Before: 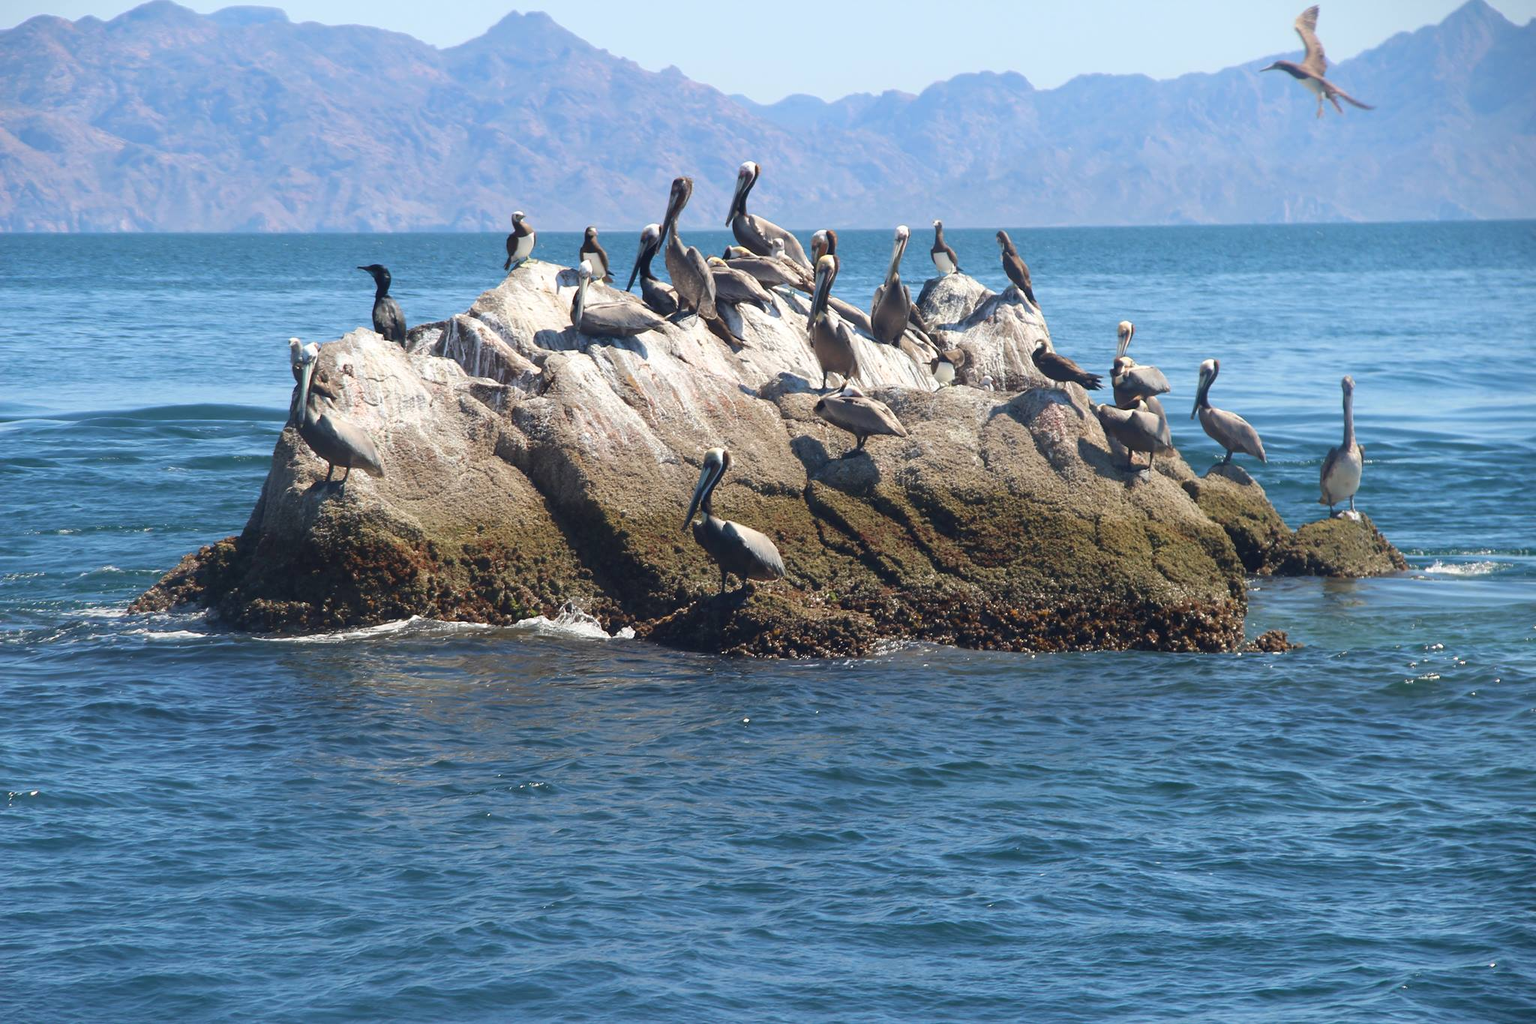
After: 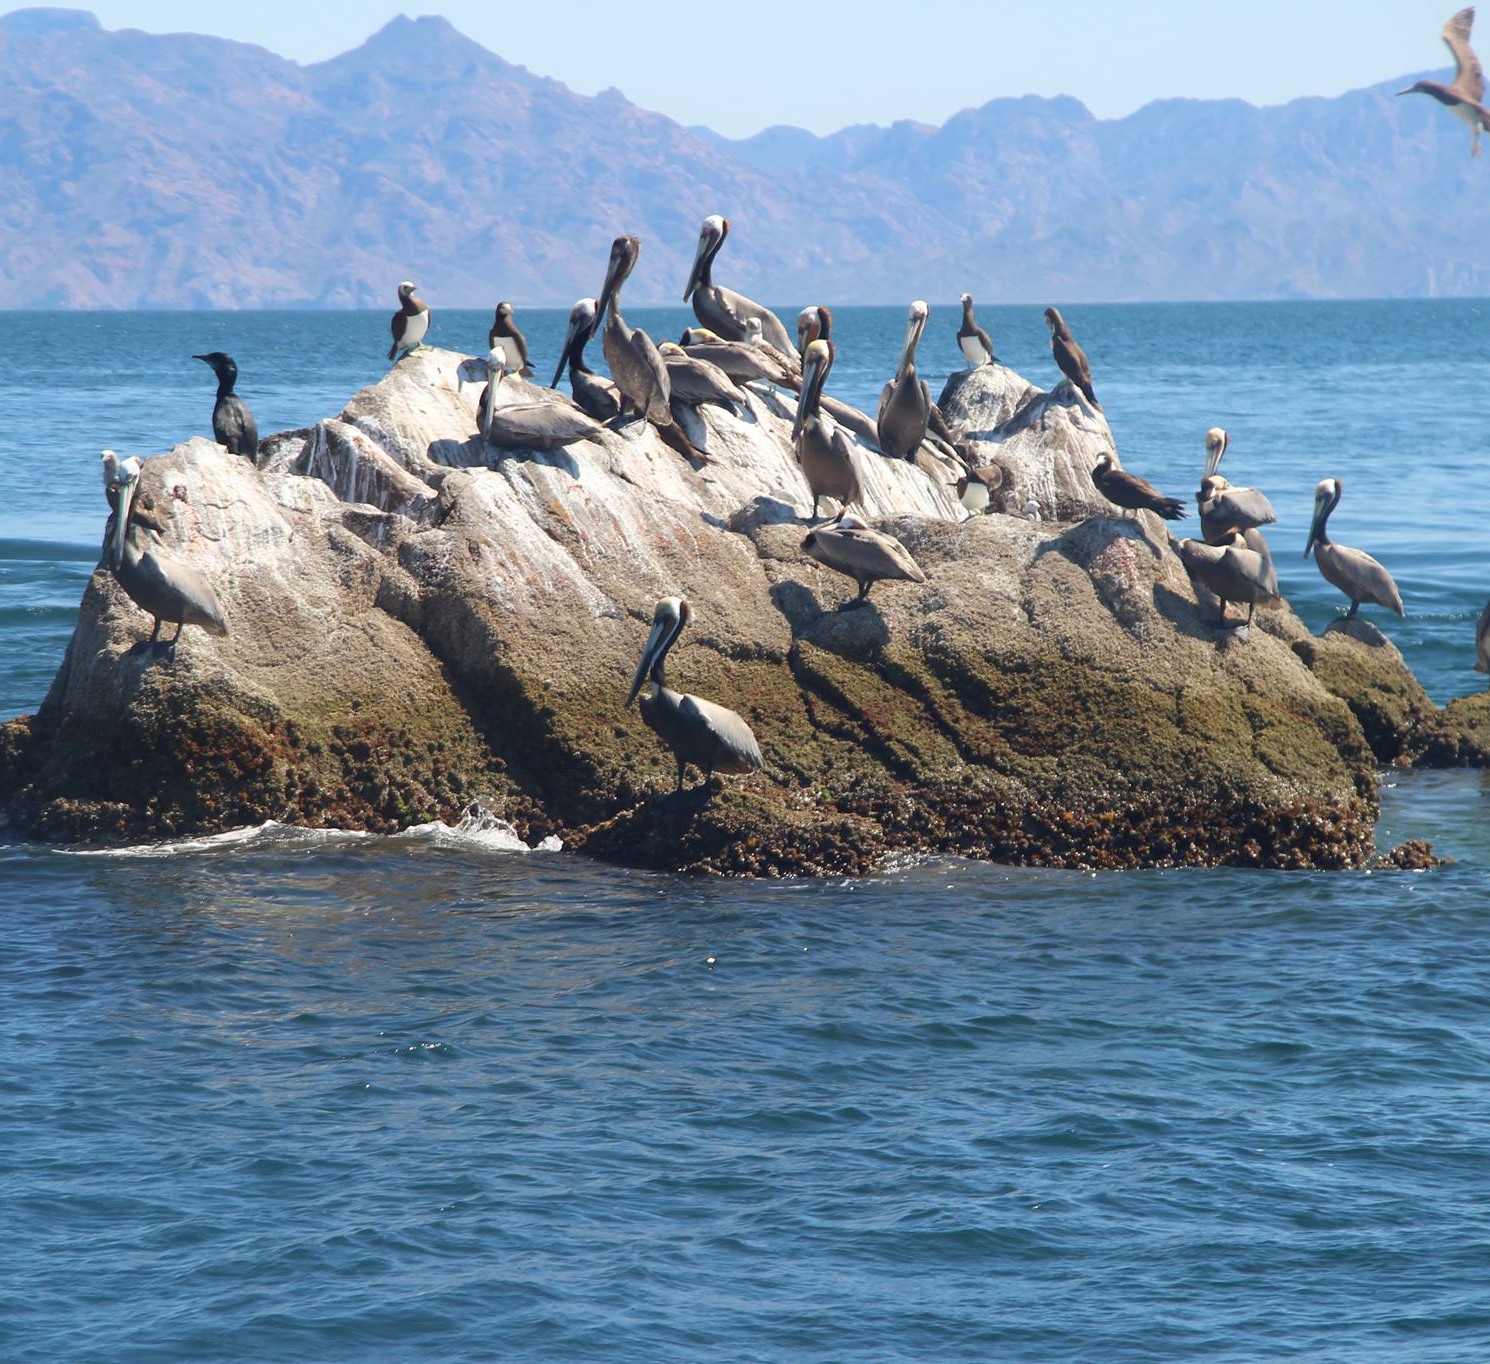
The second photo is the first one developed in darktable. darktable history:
crop: left 13.915%, top 0%, right 13.308%
